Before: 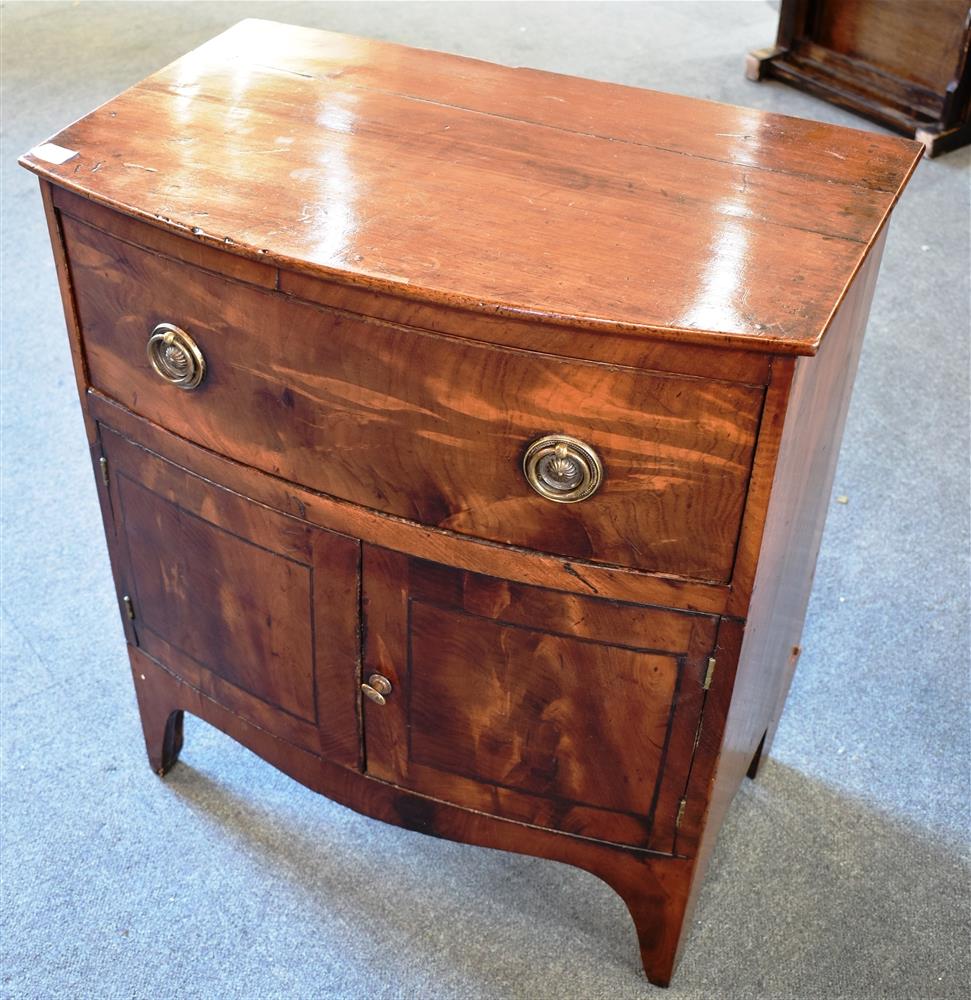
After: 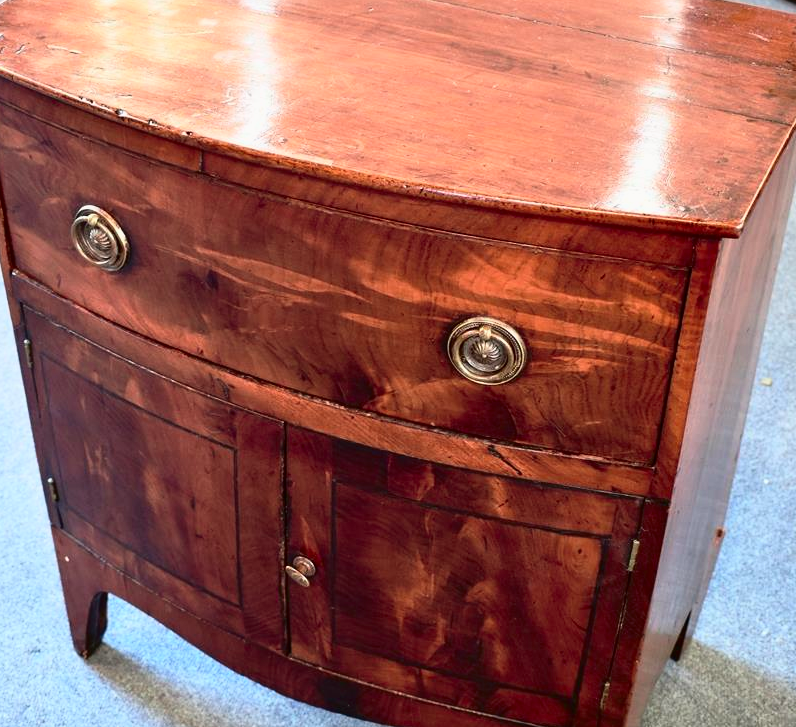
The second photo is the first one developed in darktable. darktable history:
crop: left 7.856%, top 11.836%, right 10.12%, bottom 15.387%
tone curve: curves: ch0 [(0, 0) (0.059, 0.027) (0.178, 0.105) (0.292, 0.233) (0.485, 0.472) (0.837, 0.887) (1, 0.983)]; ch1 [(0, 0) (0.23, 0.166) (0.34, 0.298) (0.371, 0.334) (0.435, 0.413) (0.477, 0.469) (0.499, 0.498) (0.534, 0.551) (0.56, 0.585) (0.754, 0.801) (1, 1)]; ch2 [(0, 0) (0.431, 0.414) (0.498, 0.503) (0.524, 0.531) (0.568, 0.567) (0.6, 0.597) (0.65, 0.651) (0.752, 0.764) (1, 1)], color space Lab, independent channels, preserve colors none
